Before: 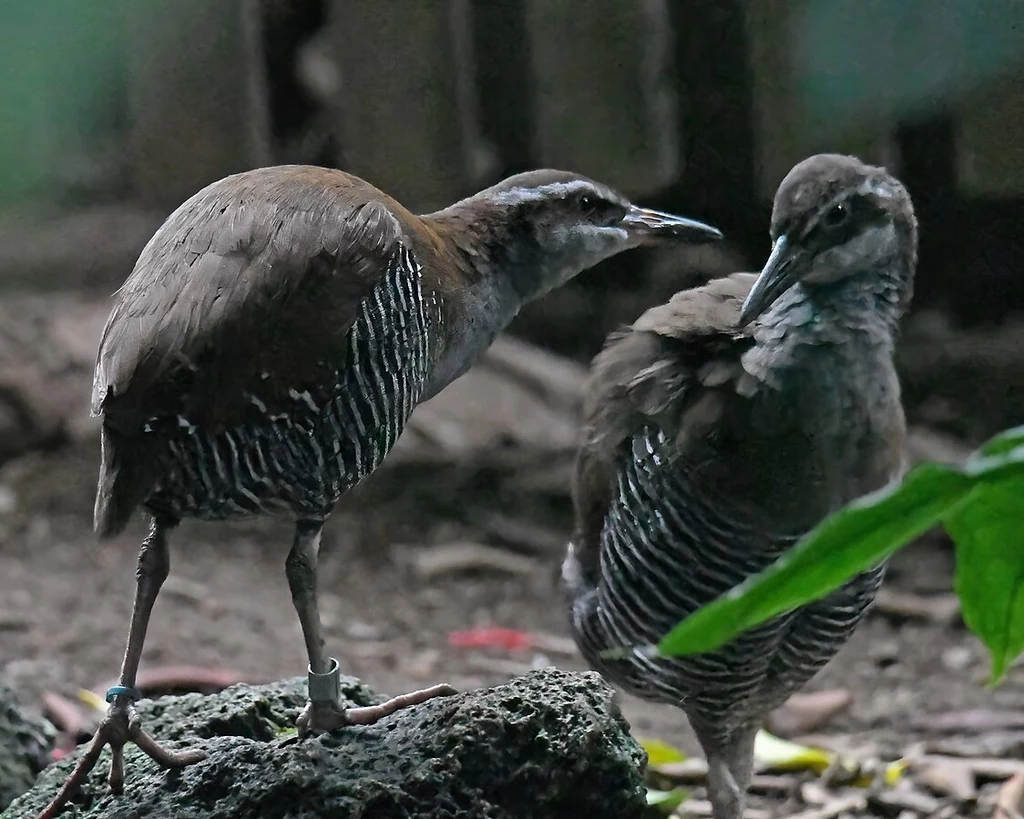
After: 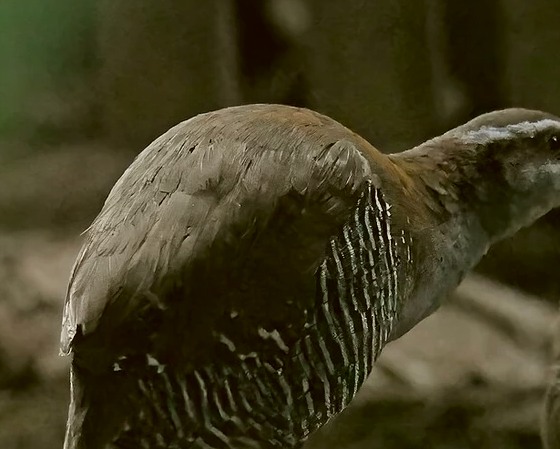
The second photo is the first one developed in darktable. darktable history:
graduated density: on, module defaults
crop and rotate: left 3.047%, top 7.509%, right 42.236%, bottom 37.598%
color correction: highlights a* -1.43, highlights b* 10.12, shadows a* 0.395, shadows b* 19.35
